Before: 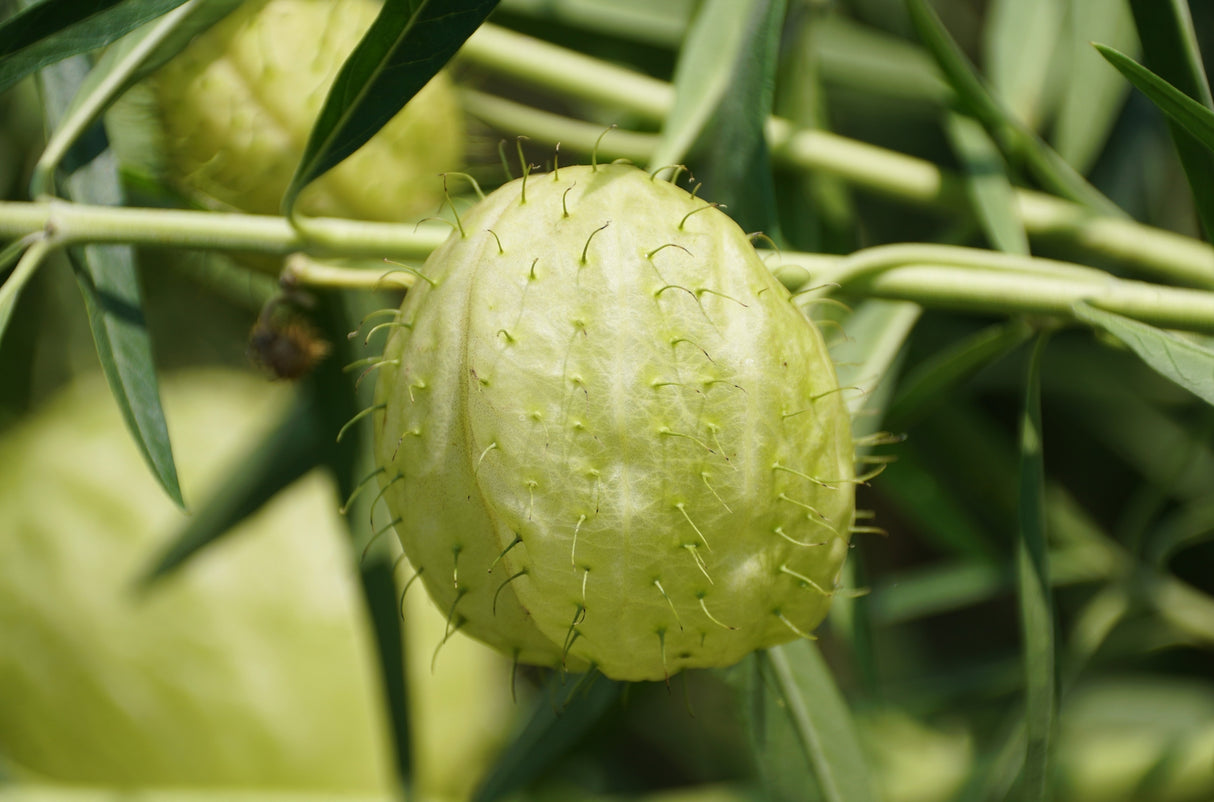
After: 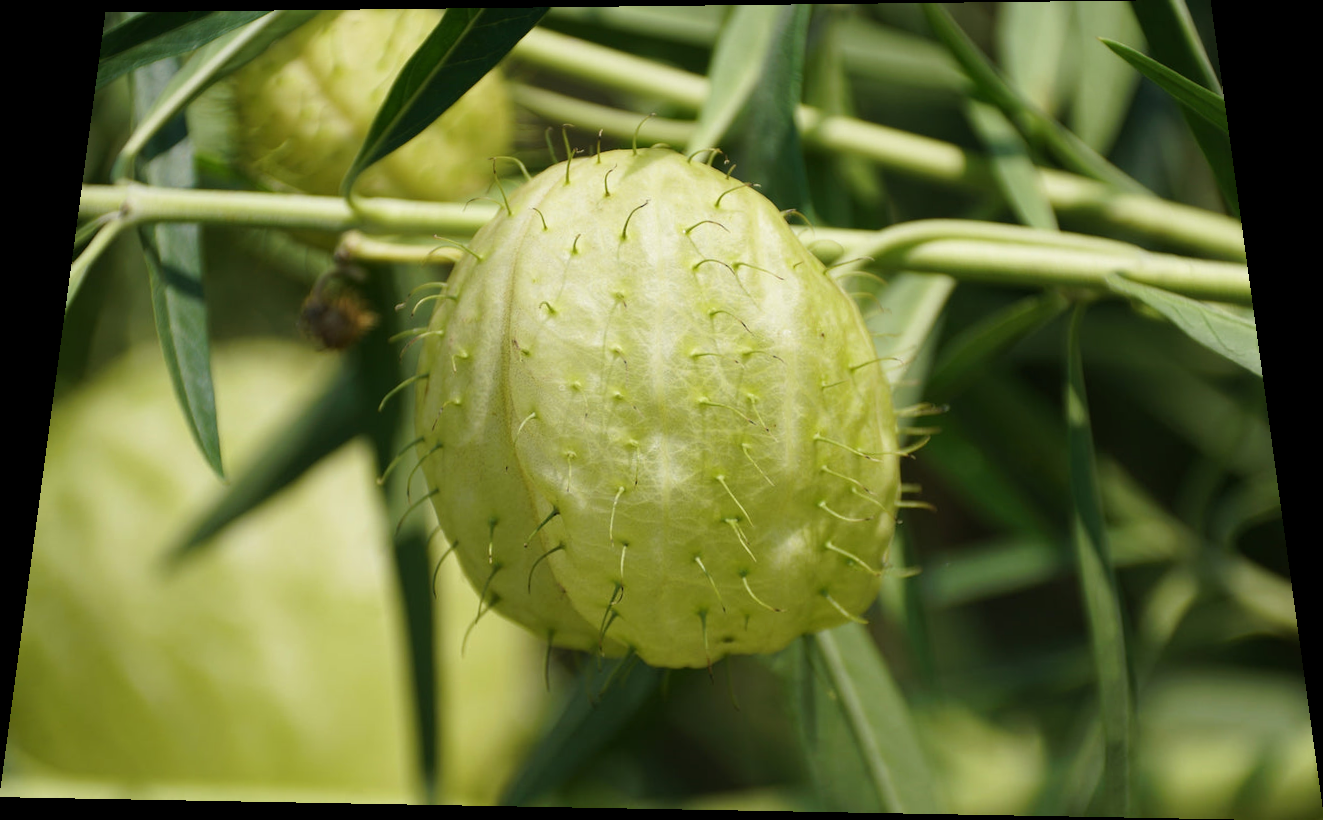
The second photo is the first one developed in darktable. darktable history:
base curve: exposure shift 0, preserve colors none
rotate and perspective: rotation 0.128°, lens shift (vertical) -0.181, lens shift (horizontal) -0.044, shear 0.001, automatic cropping off
